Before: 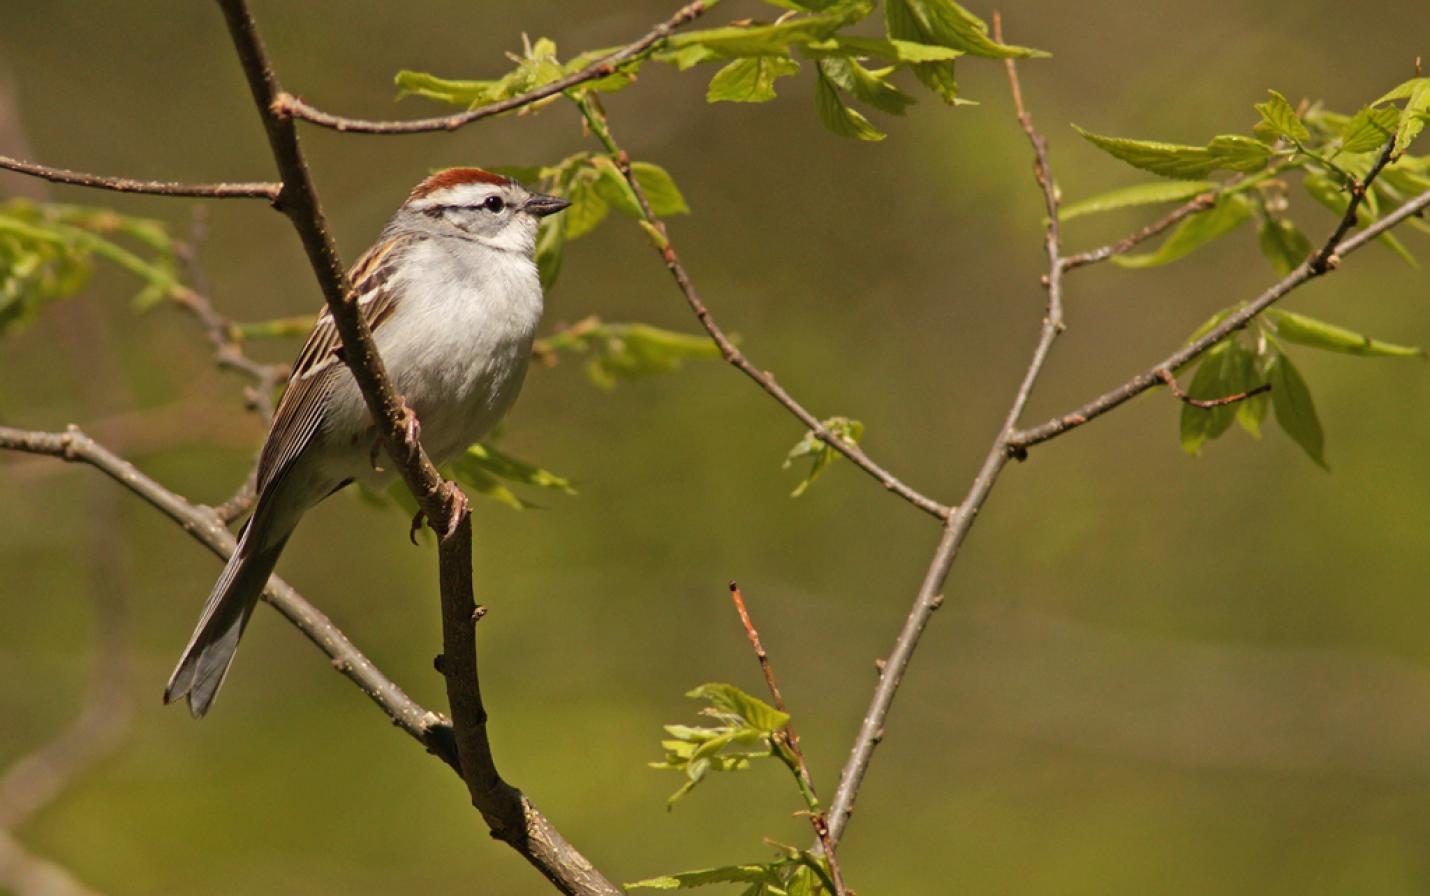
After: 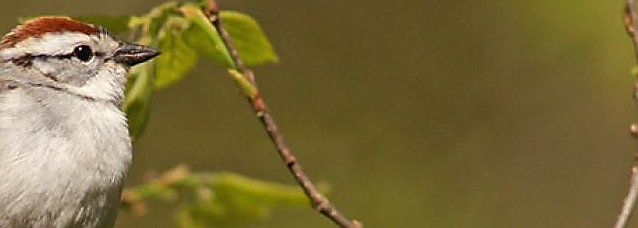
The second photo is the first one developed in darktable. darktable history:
sharpen: radius 1.363, amount 1.243, threshold 0.799
crop: left 28.757%, top 16.868%, right 26.627%, bottom 57.598%
